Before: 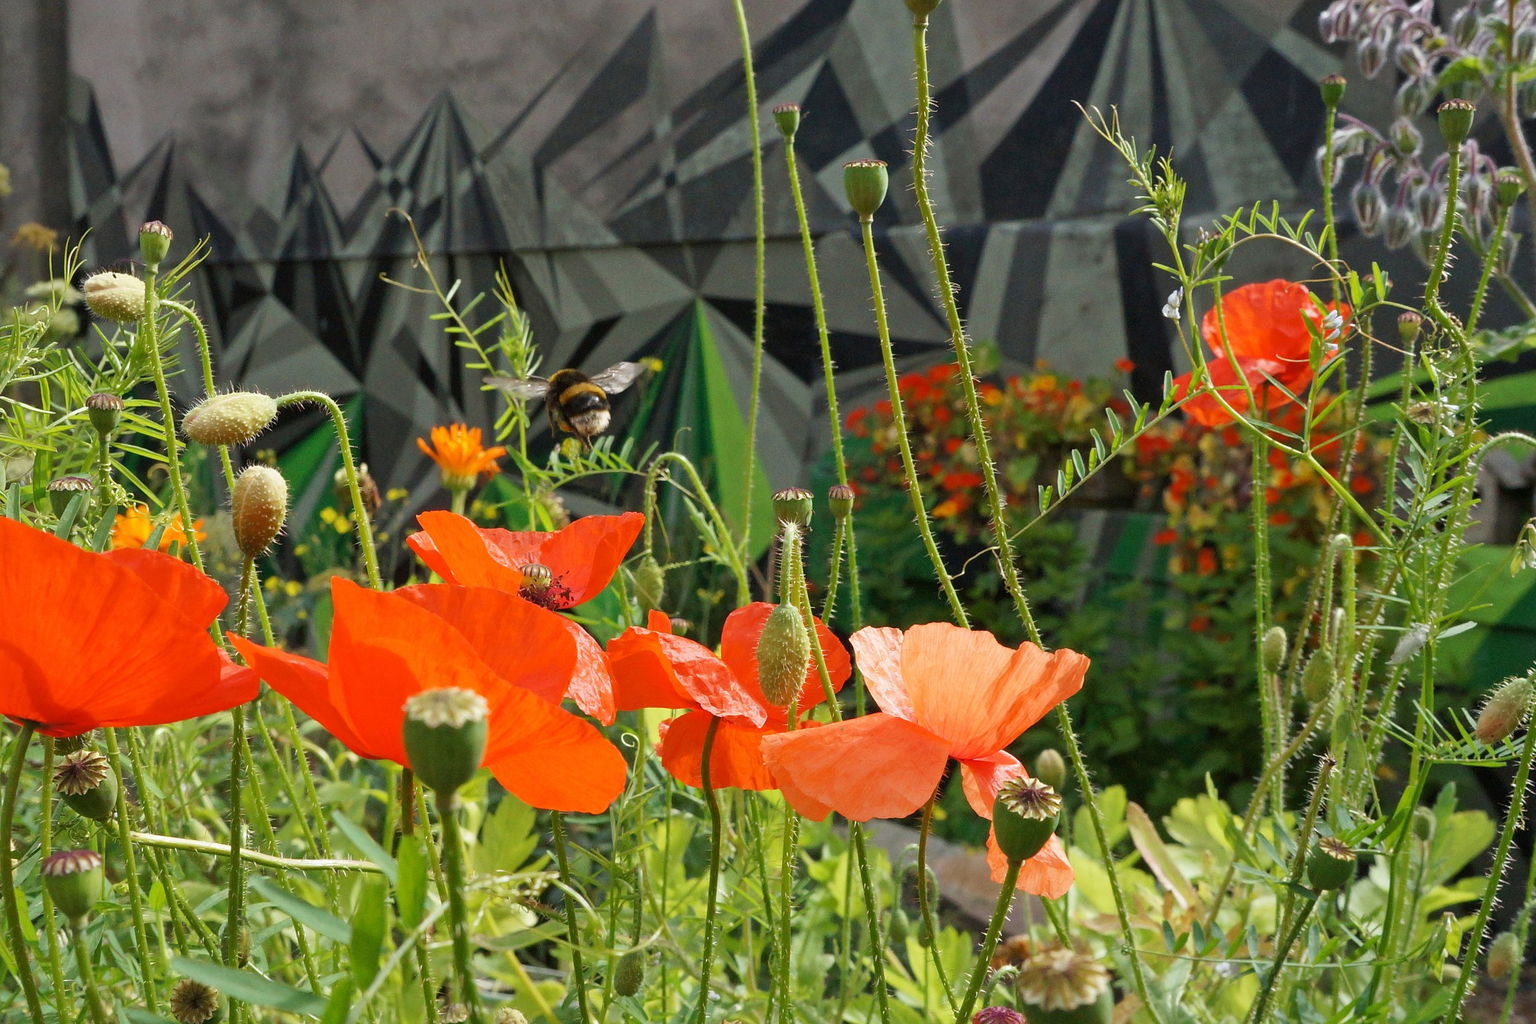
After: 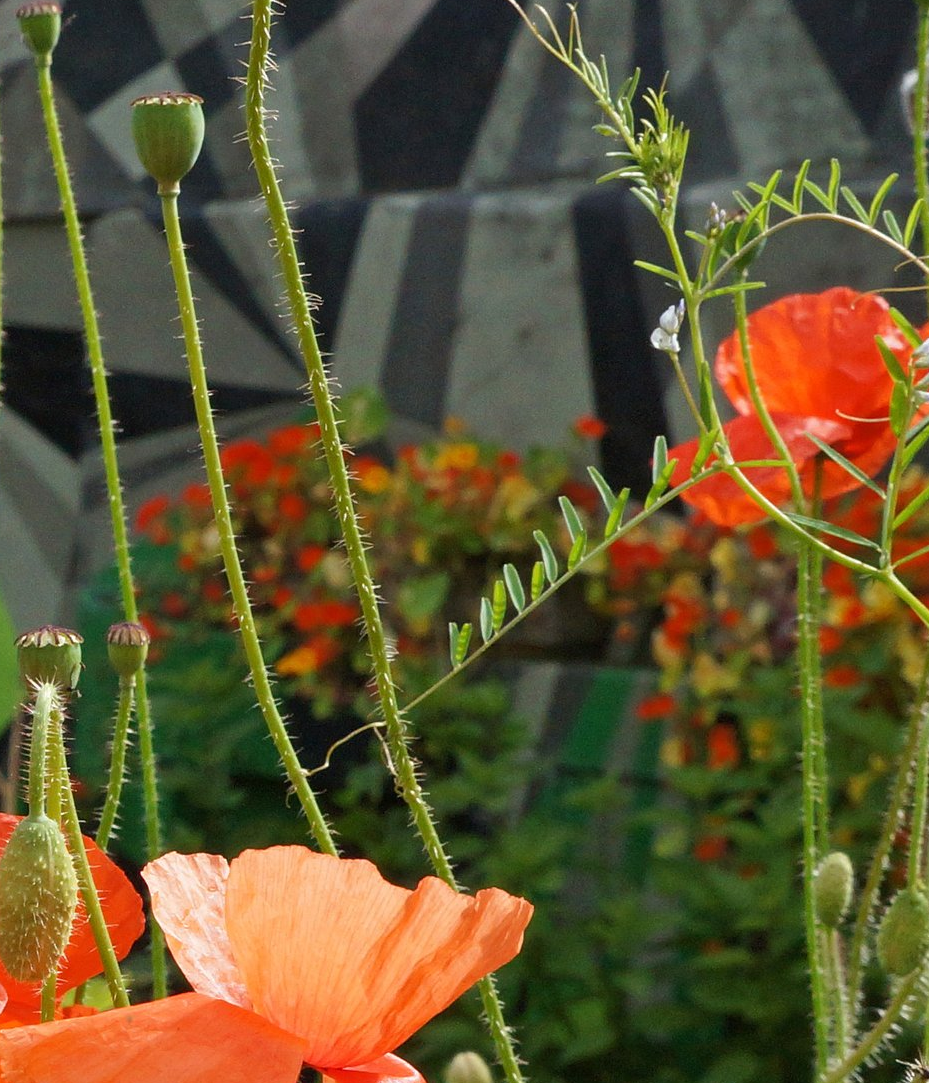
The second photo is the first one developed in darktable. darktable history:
crop and rotate: left 49.659%, top 10.099%, right 13.175%, bottom 24.852%
